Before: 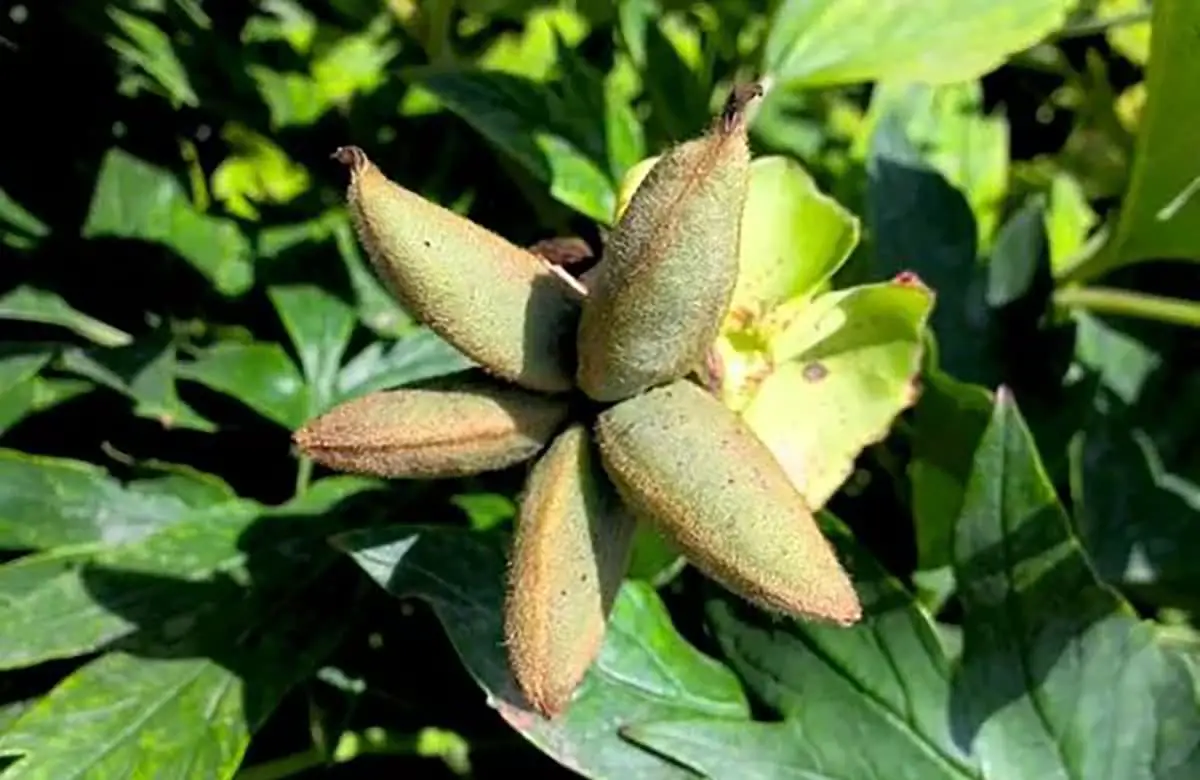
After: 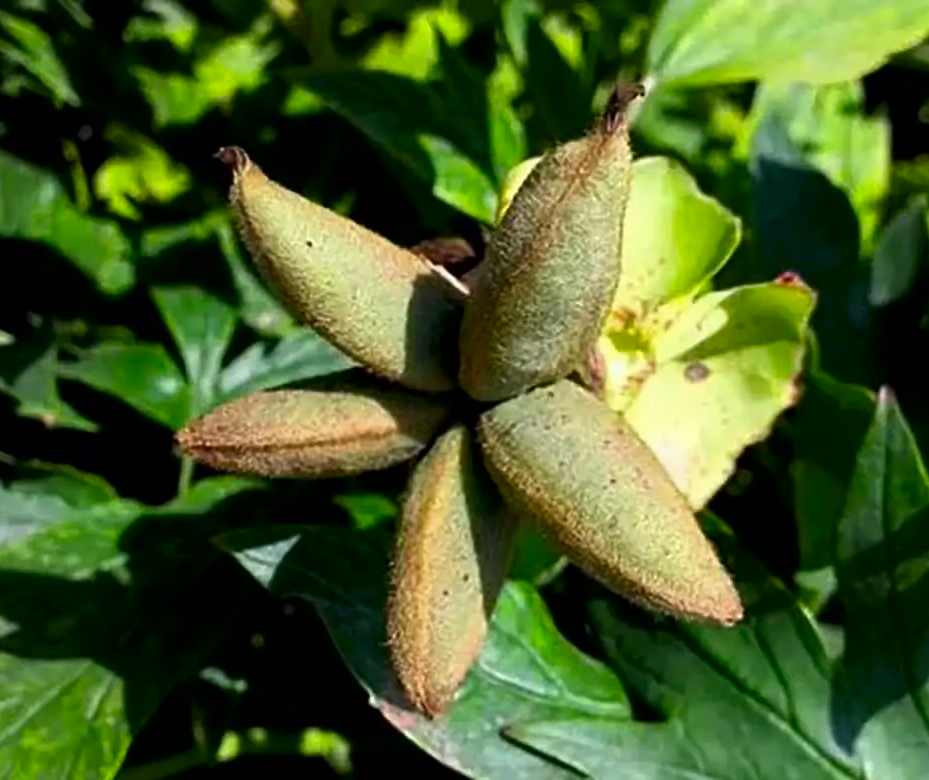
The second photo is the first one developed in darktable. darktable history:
contrast brightness saturation: brightness -0.2, saturation 0.08
crop: left 9.88%, right 12.664%
